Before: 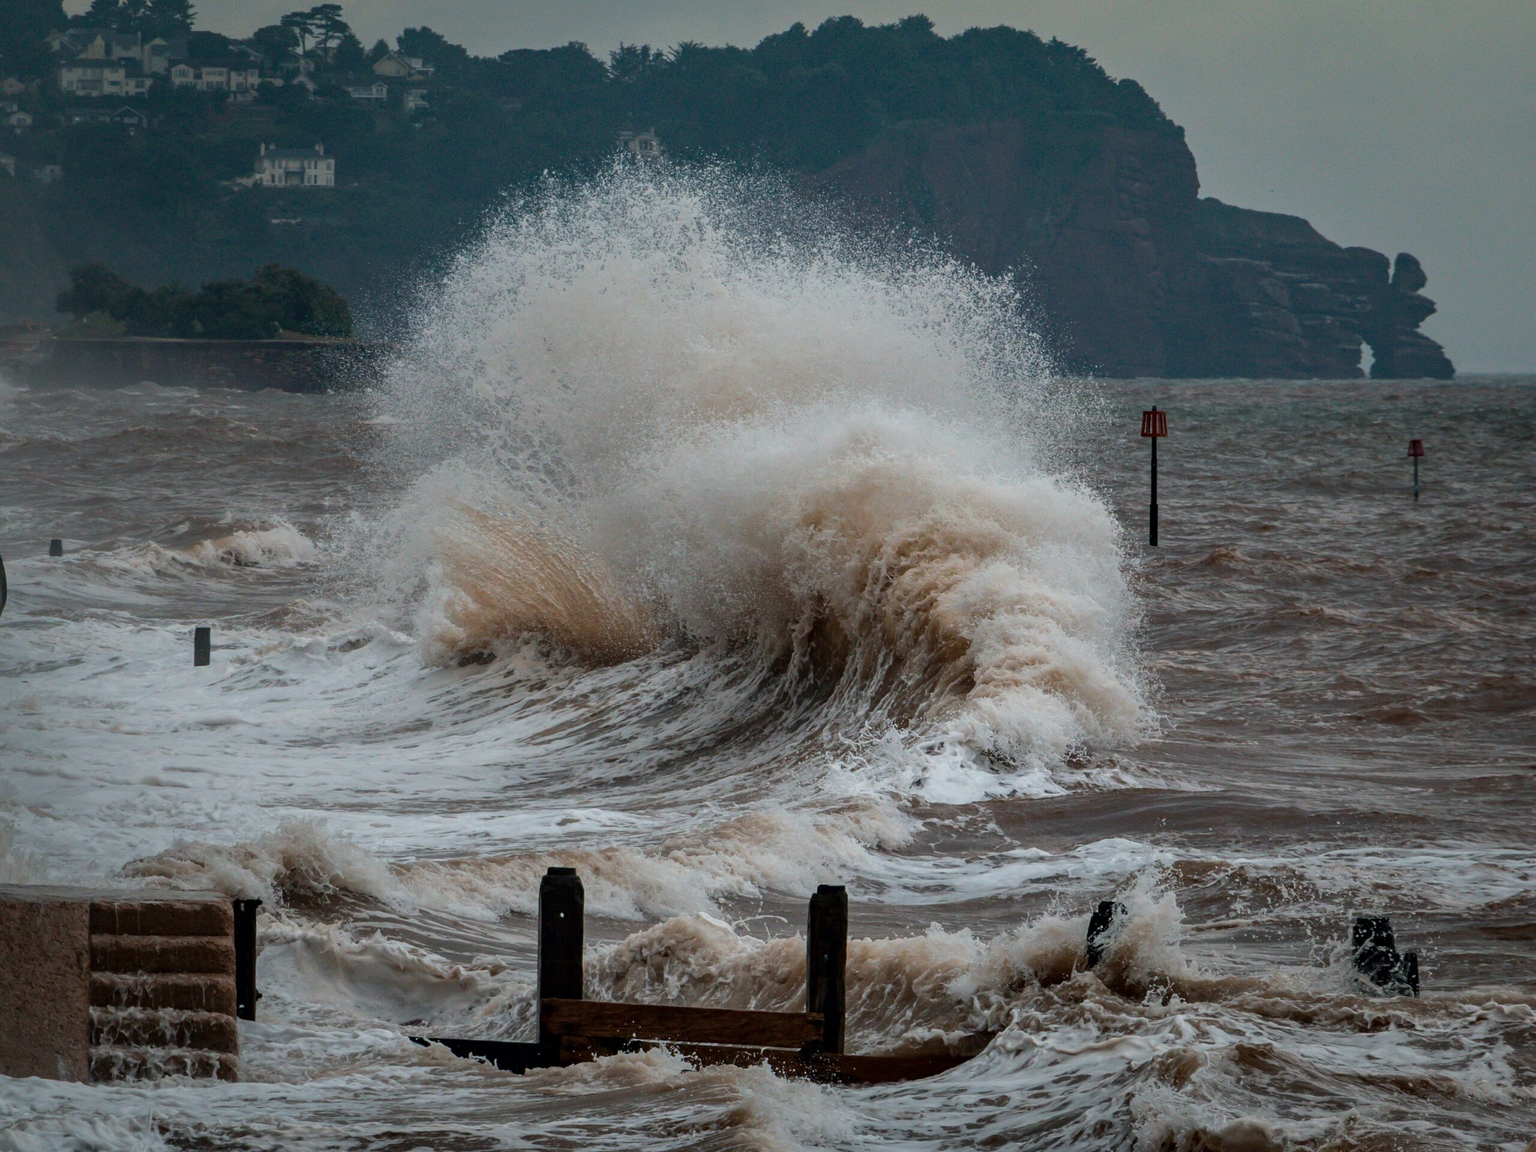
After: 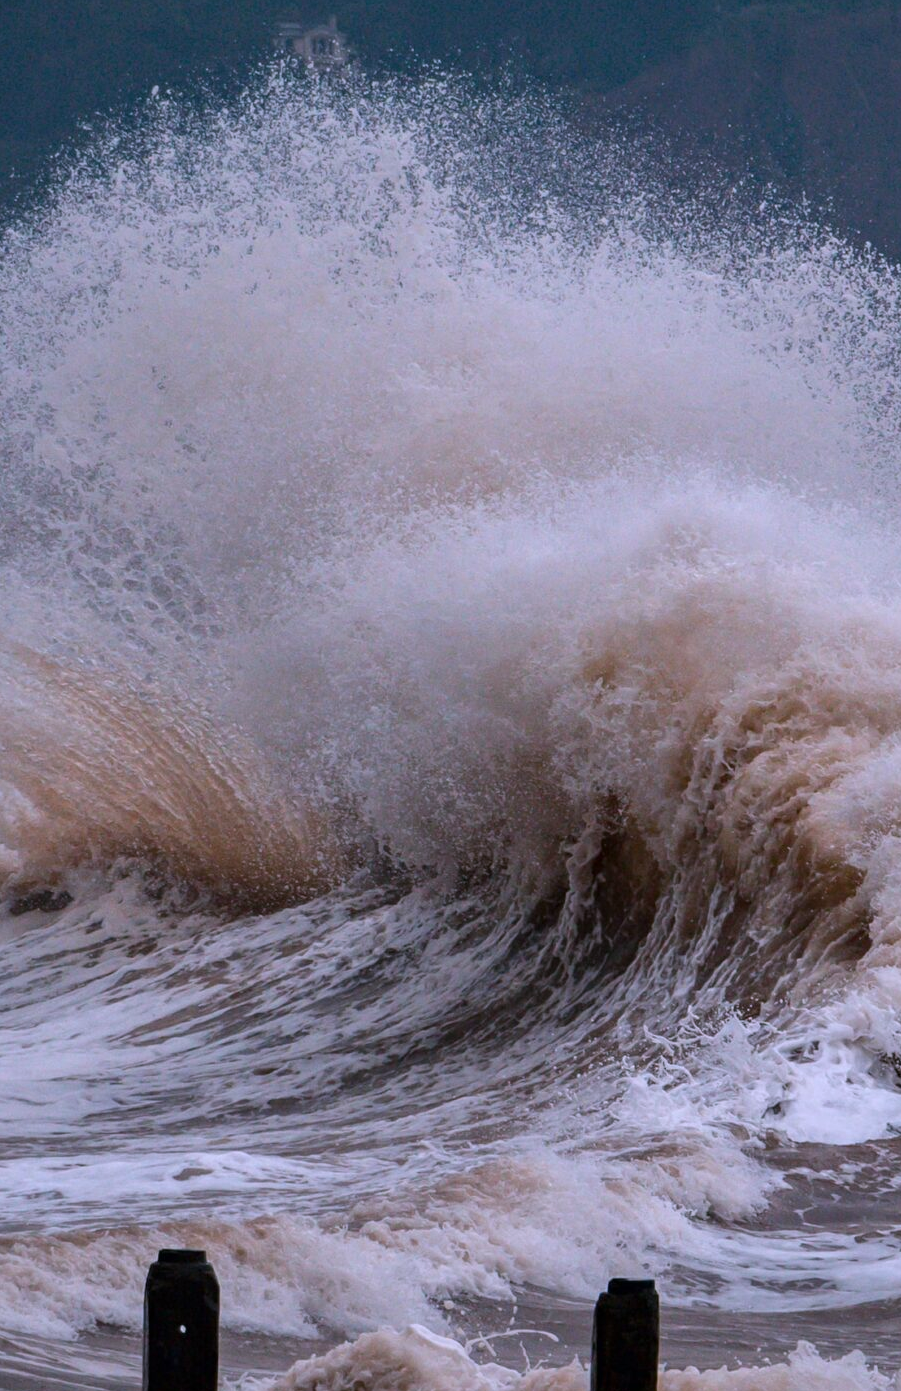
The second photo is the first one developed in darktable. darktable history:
white balance: red 1.042, blue 1.17
crop and rotate: left 29.476%, top 10.214%, right 35.32%, bottom 17.333%
